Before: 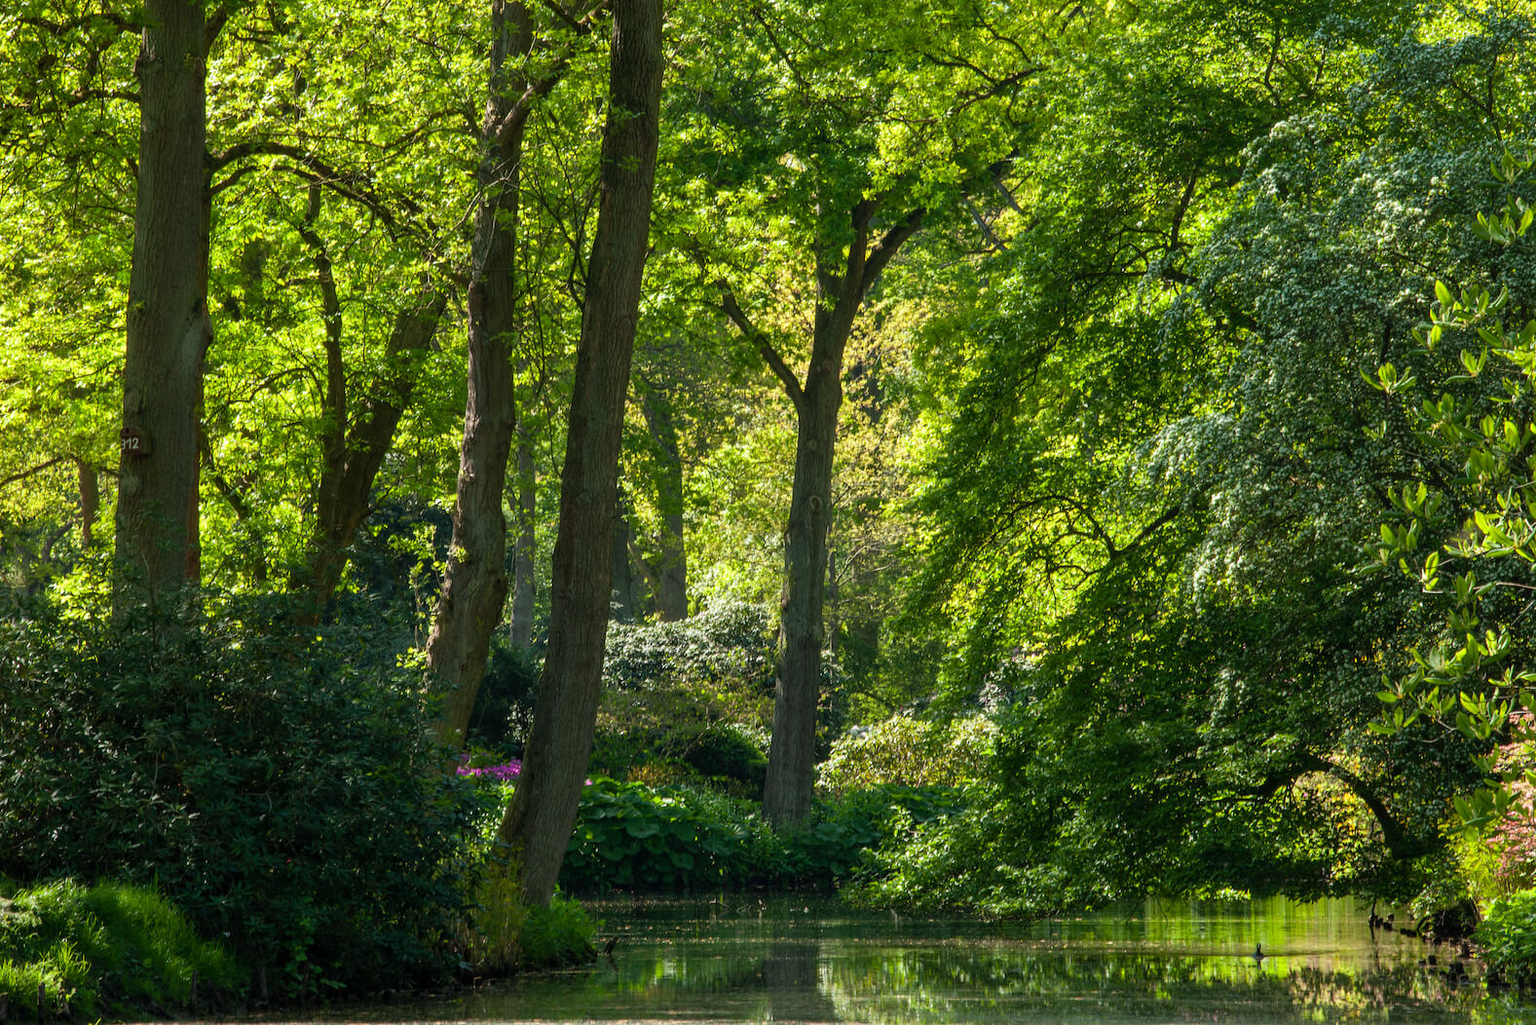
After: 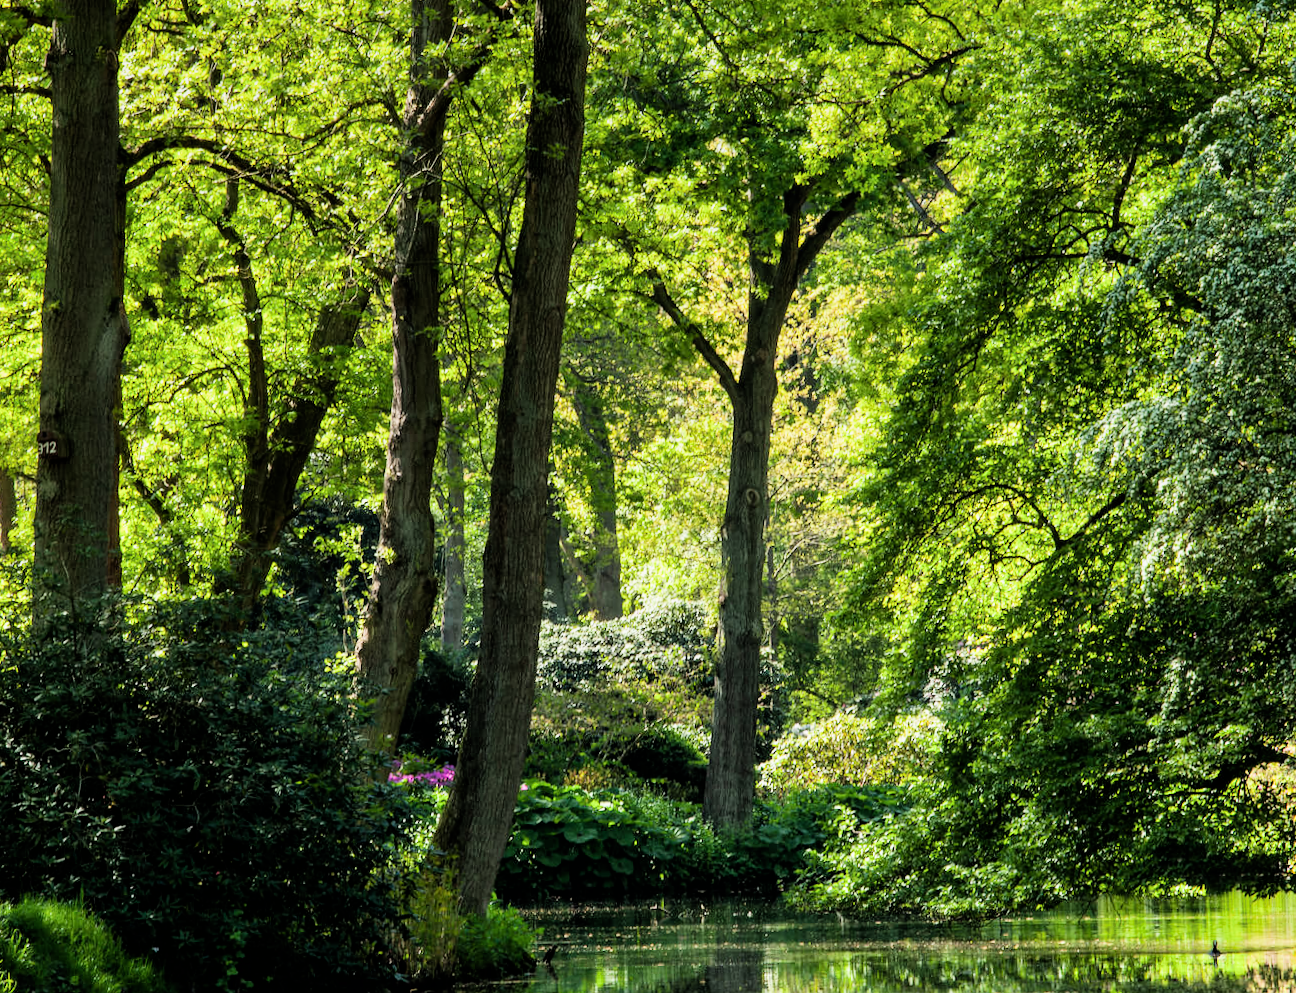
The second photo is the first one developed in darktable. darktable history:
graduated density: on, module defaults
crop and rotate: angle 1°, left 4.281%, top 0.642%, right 11.383%, bottom 2.486%
filmic rgb: black relative exposure -5 EV, hardness 2.88, contrast 1.3, highlights saturation mix -30%
exposure: black level correction 0, exposure 1.1 EV, compensate exposure bias true, compensate highlight preservation false
